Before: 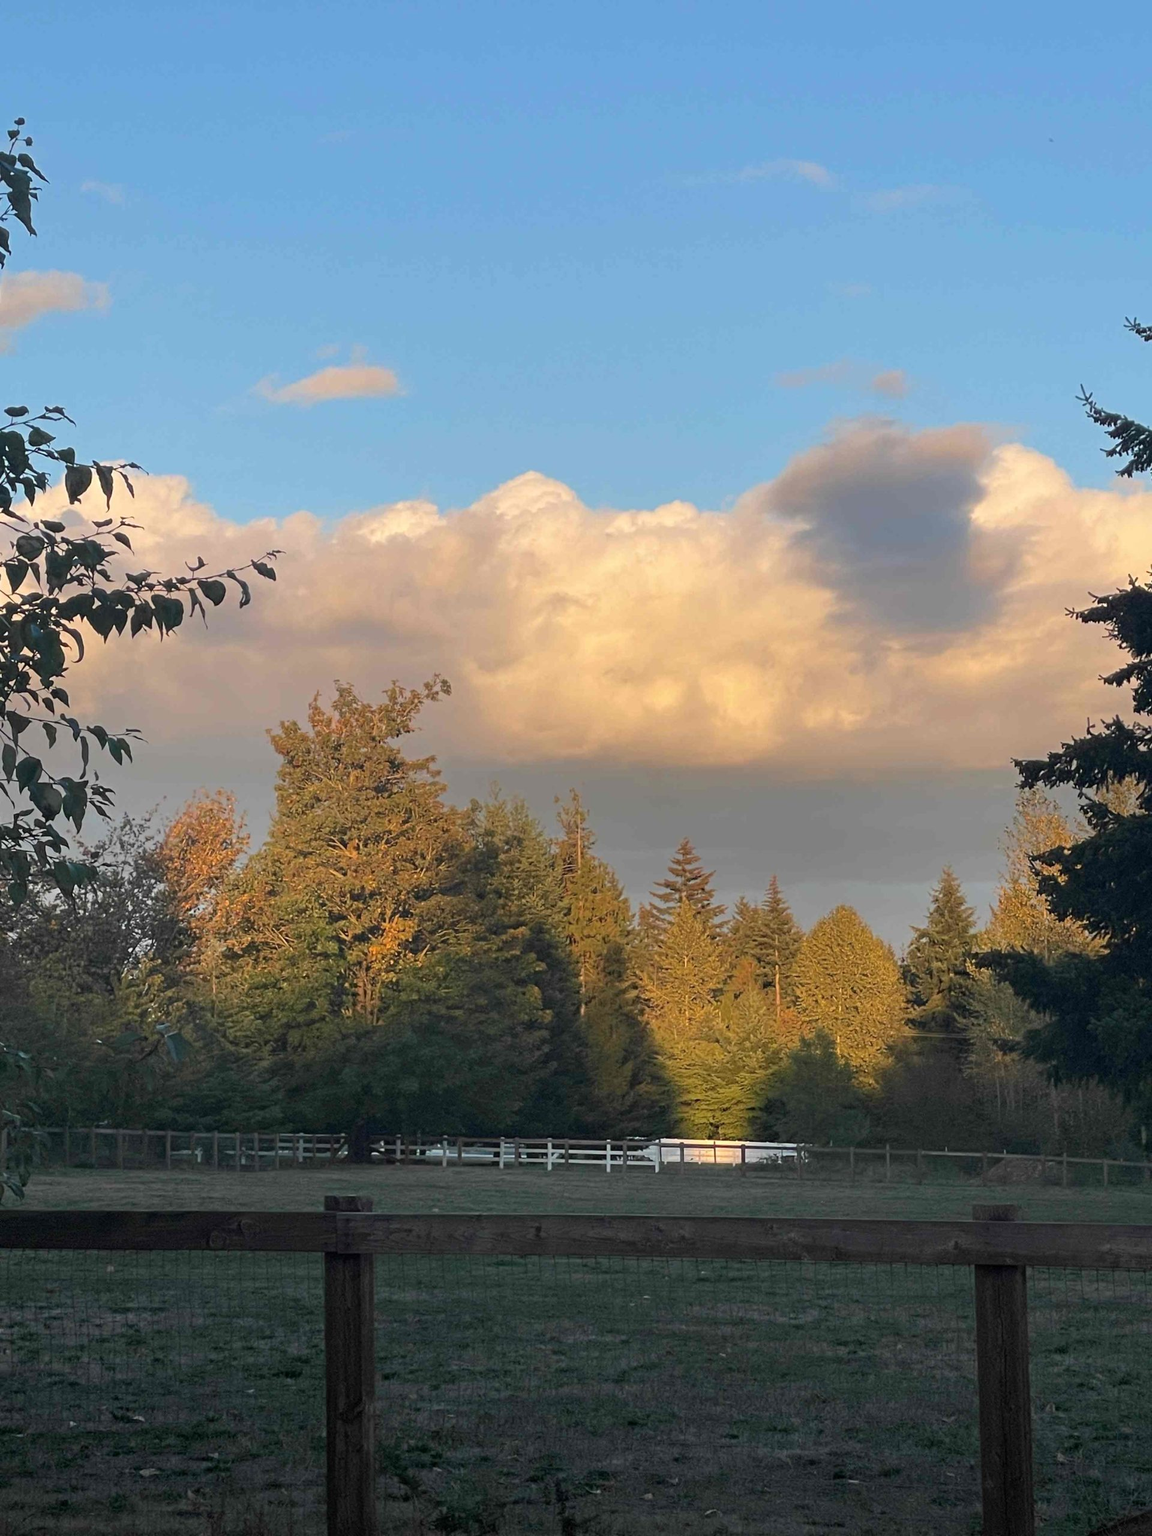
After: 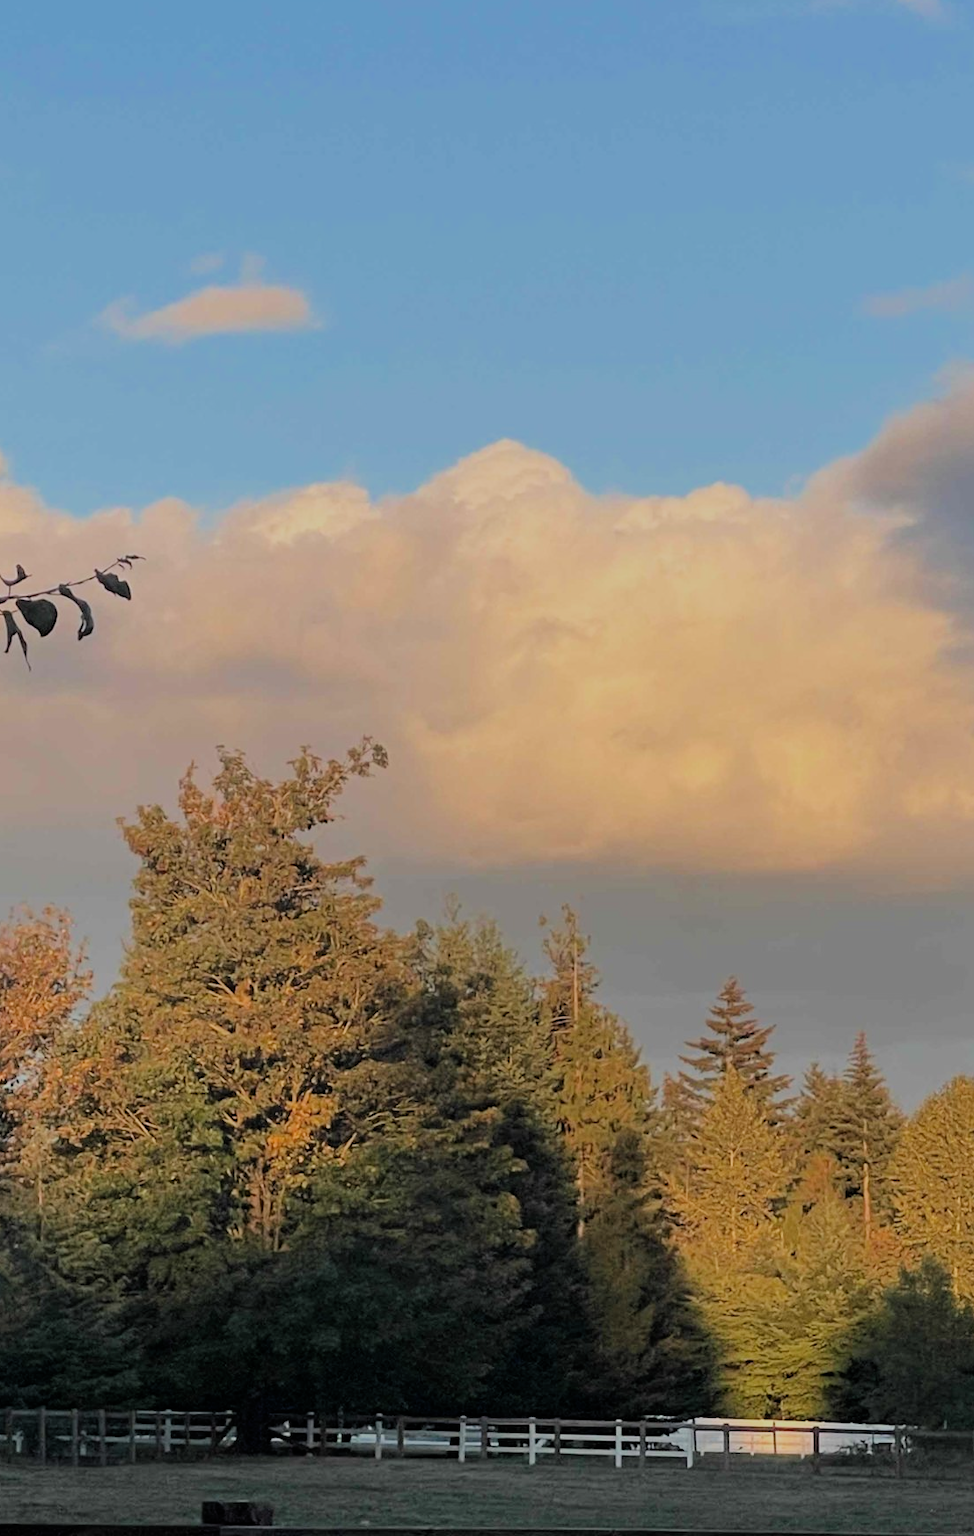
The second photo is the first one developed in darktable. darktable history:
crop: left 16.202%, top 11.208%, right 26.045%, bottom 20.557%
filmic rgb: black relative exposure -6.15 EV, white relative exposure 6.96 EV, hardness 2.23, color science v6 (2022)
